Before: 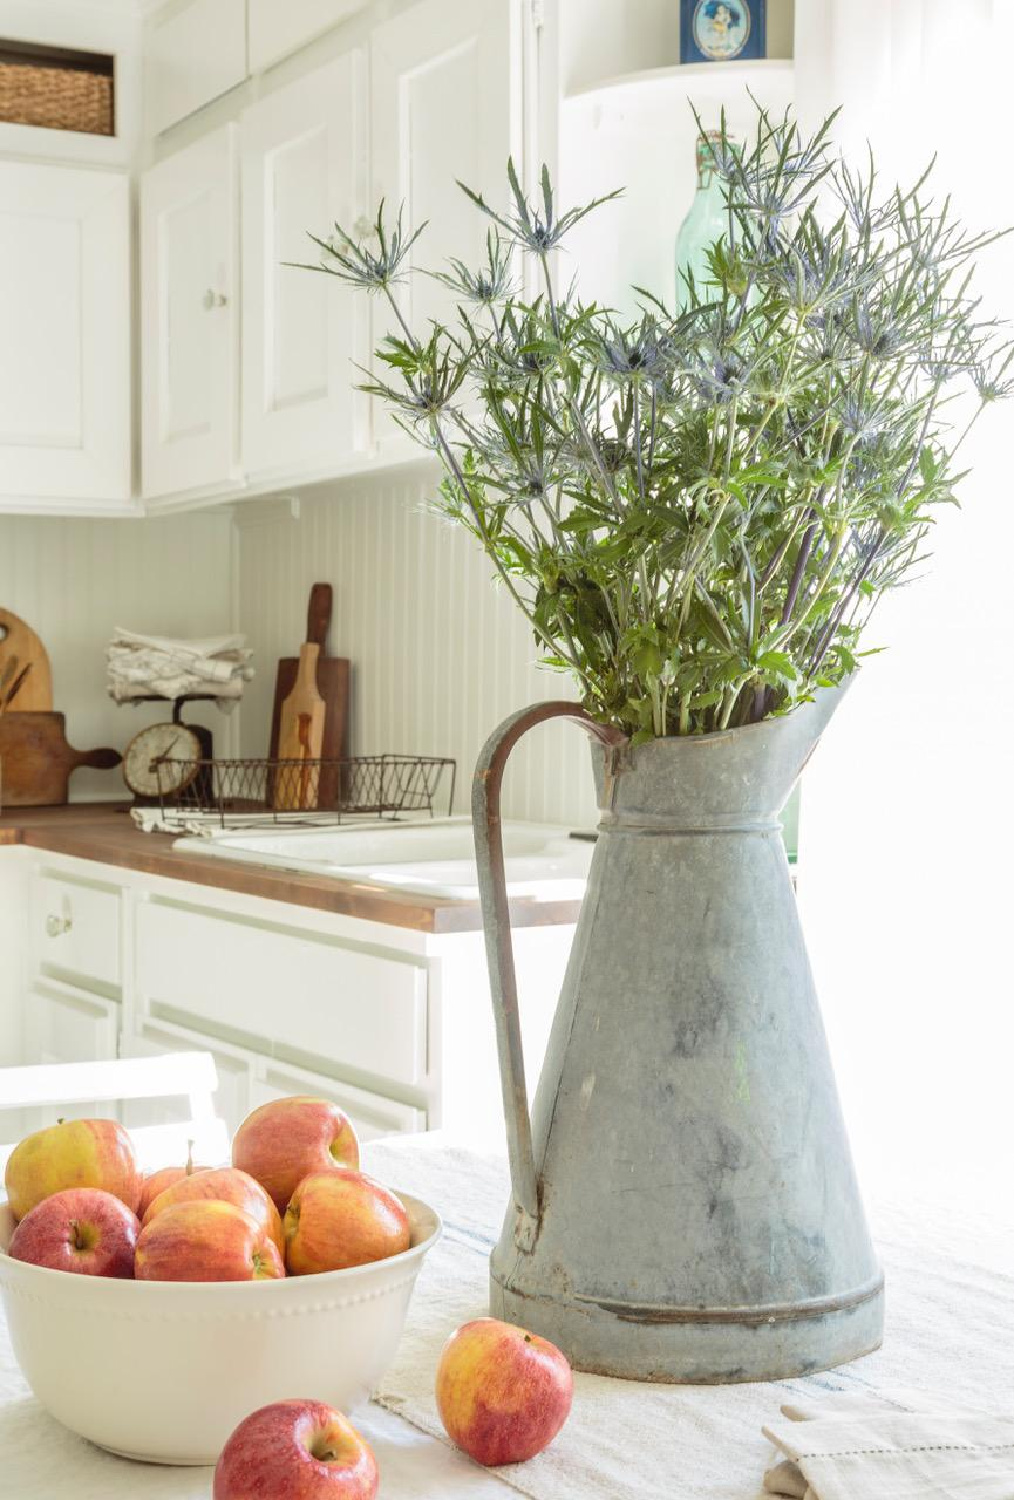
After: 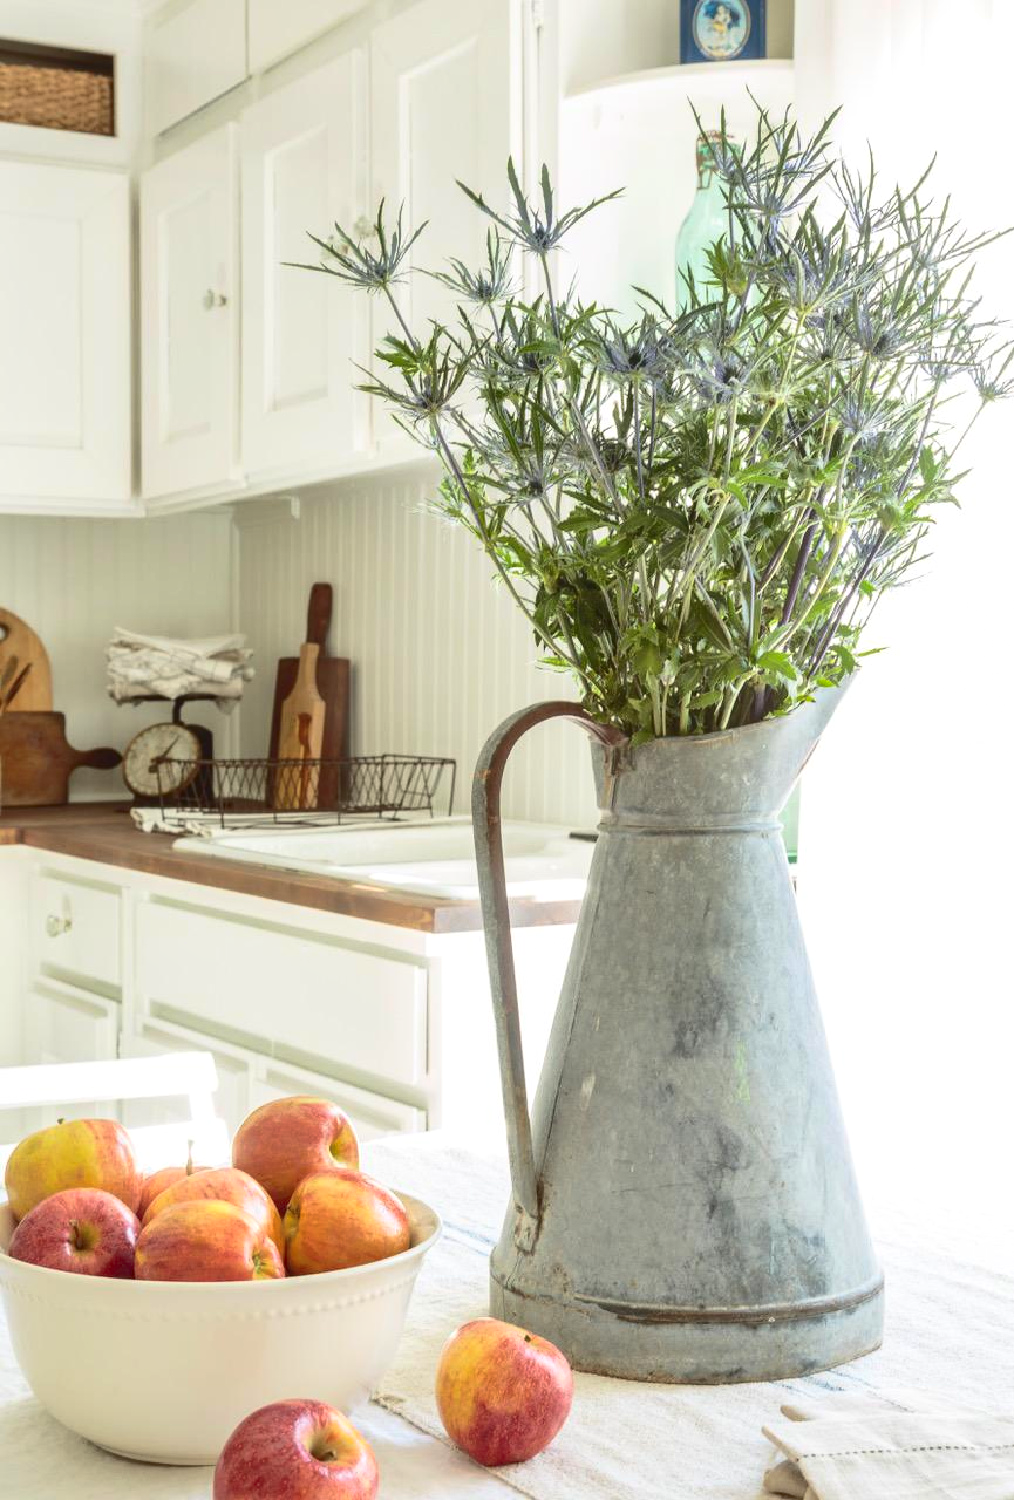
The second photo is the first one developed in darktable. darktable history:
contrast brightness saturation: contrast 0.28
exposure: black level correction -0.005, exposure 0.054 EV, compensate highlight preservation false
shadows and highlights: on, module defaults
